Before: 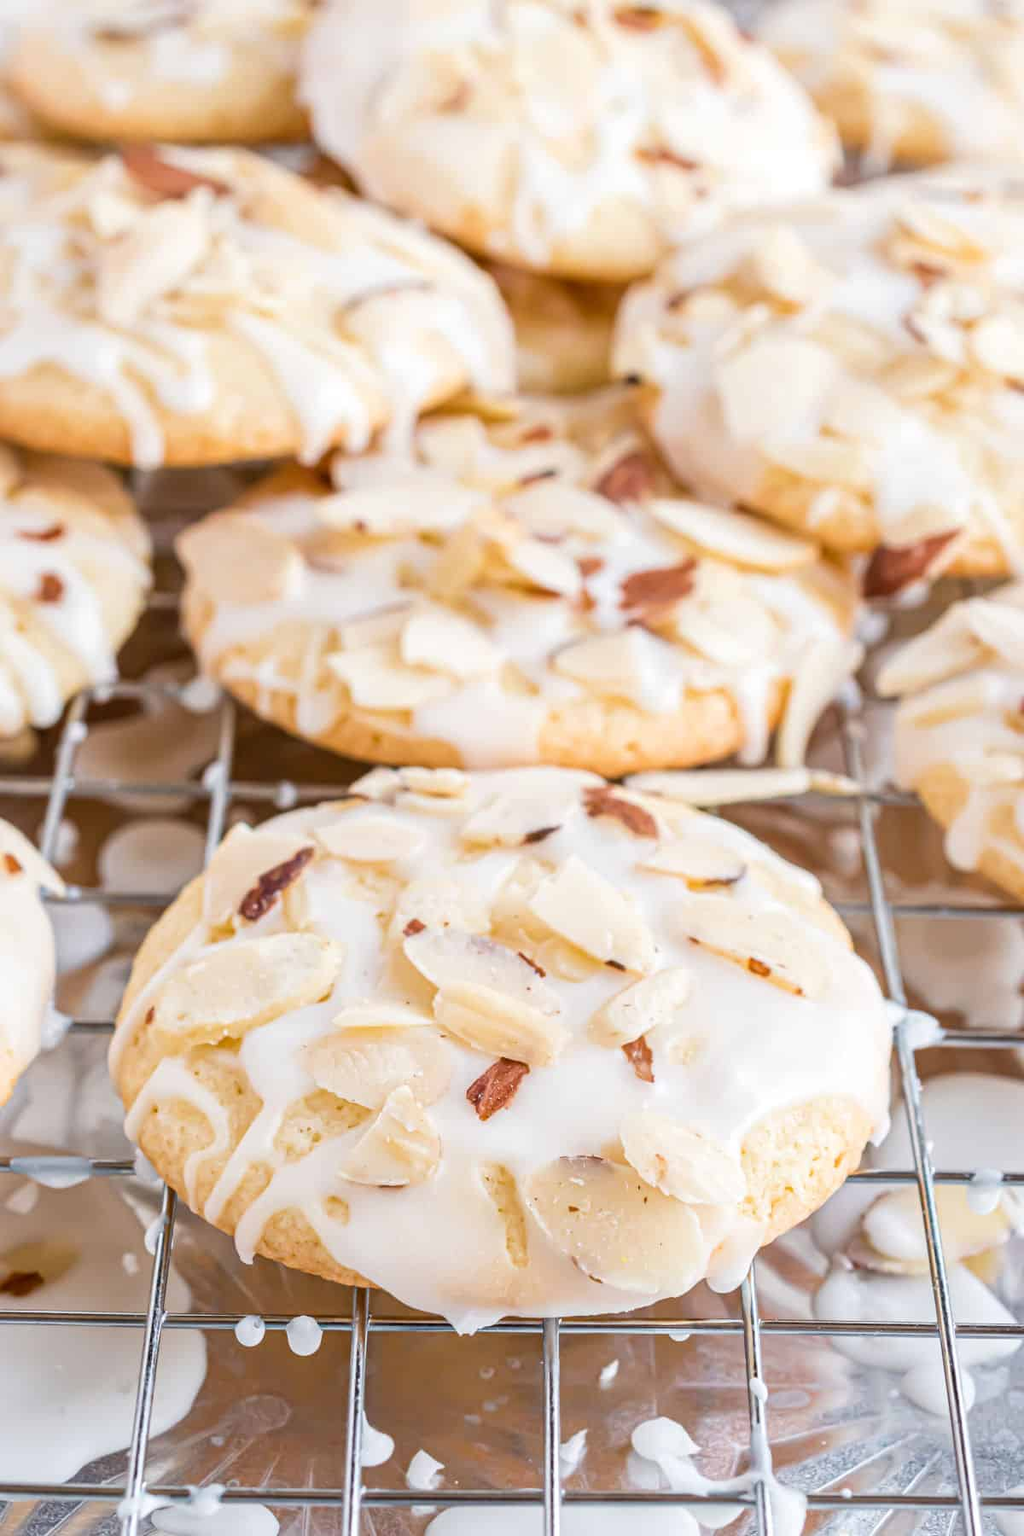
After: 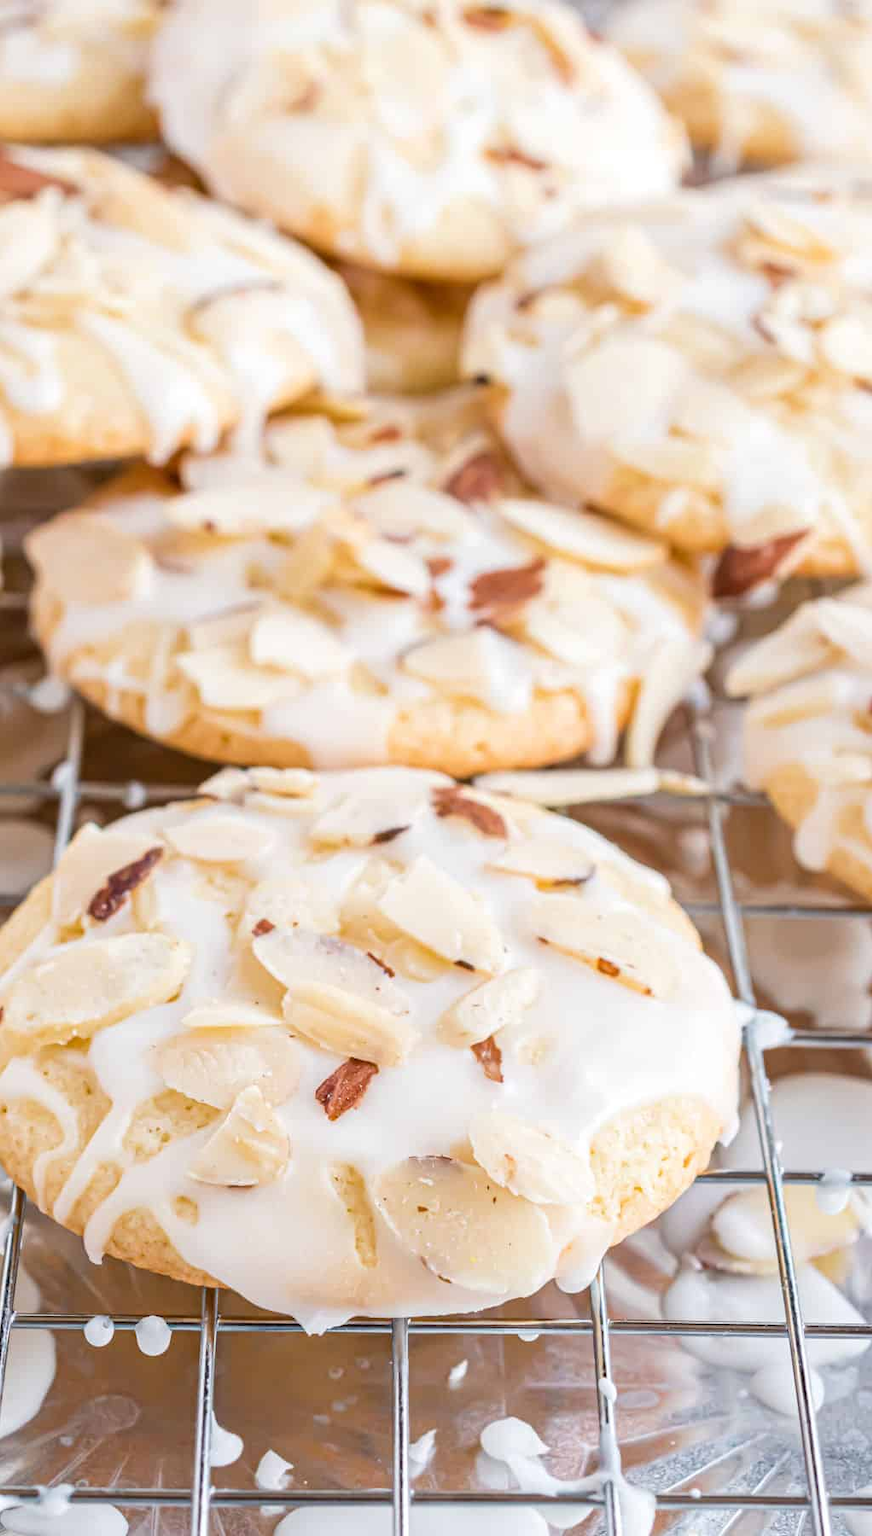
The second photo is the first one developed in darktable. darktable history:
crop and rotate: left 14.766%
